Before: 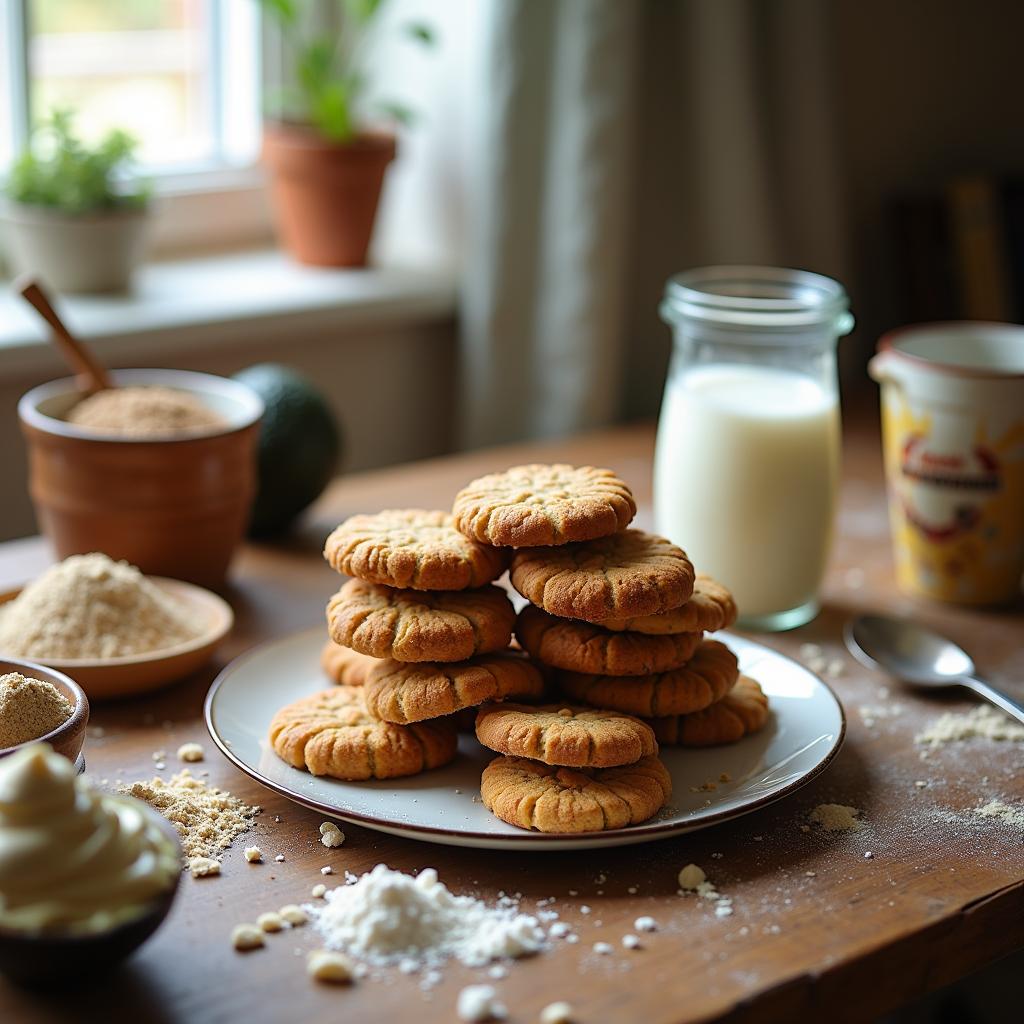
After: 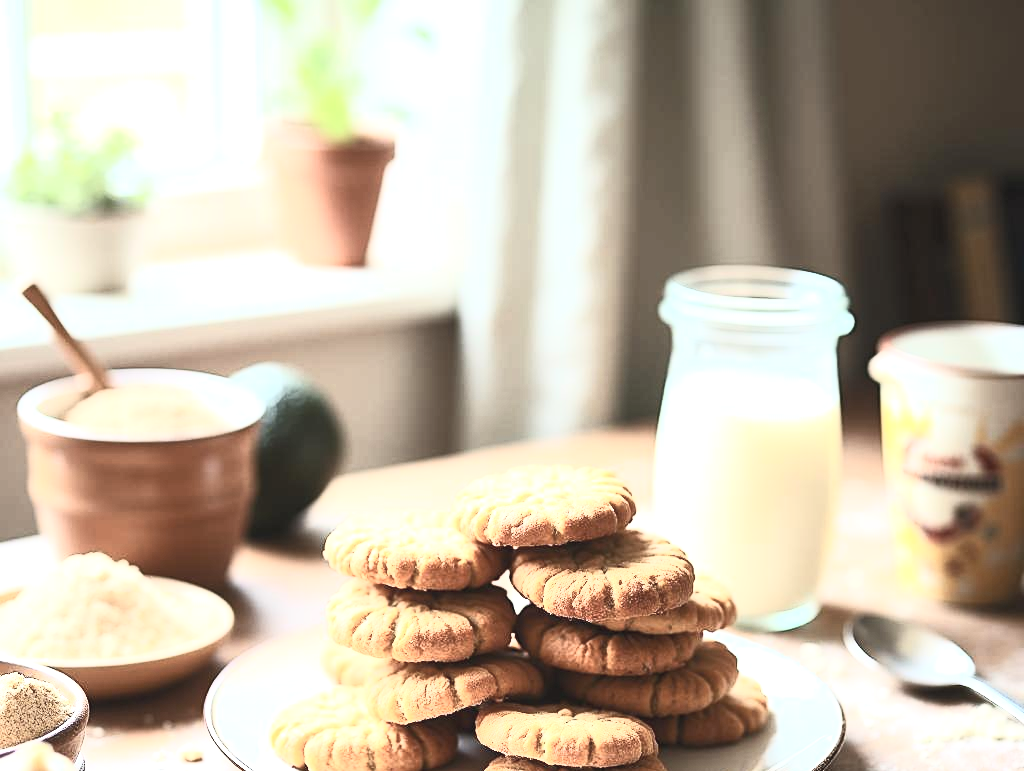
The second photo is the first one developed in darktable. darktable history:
contrast brightness saturation: contrast 0.556, brightness 0.567, saturation -0.347
crop: bottom 24.626%
exposure: black level correction 0, exposure 1.503 EV, compensate highlight preservation false
